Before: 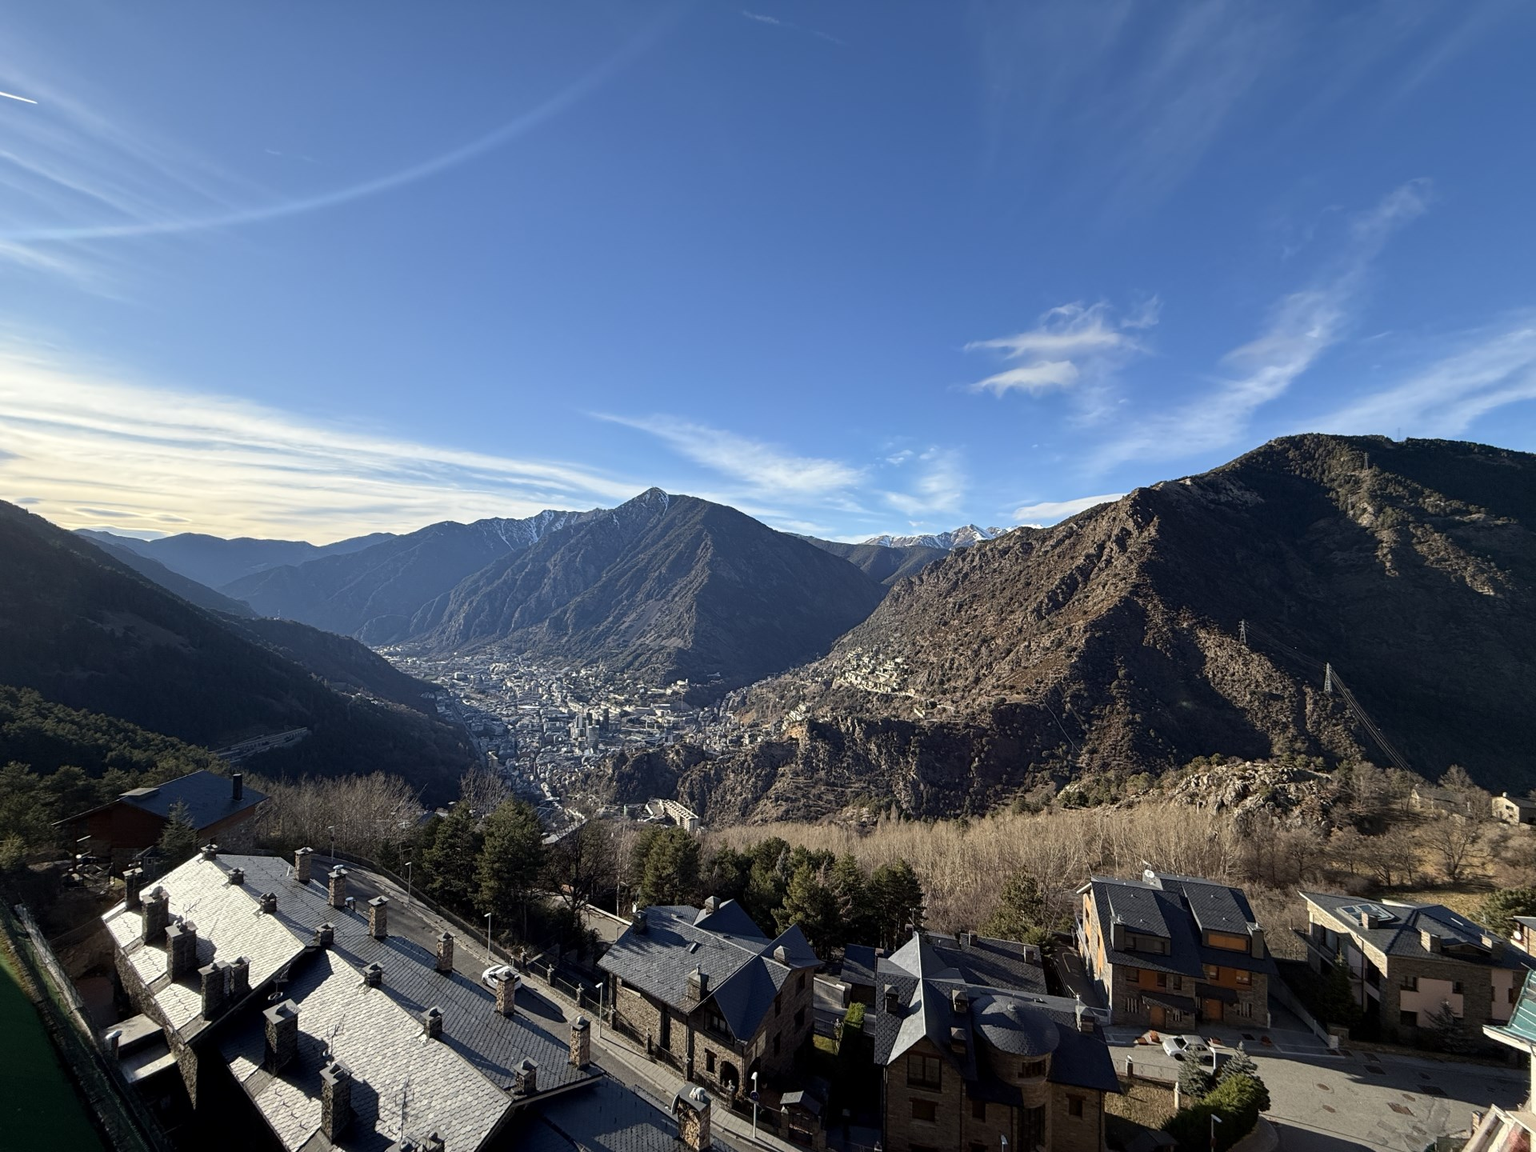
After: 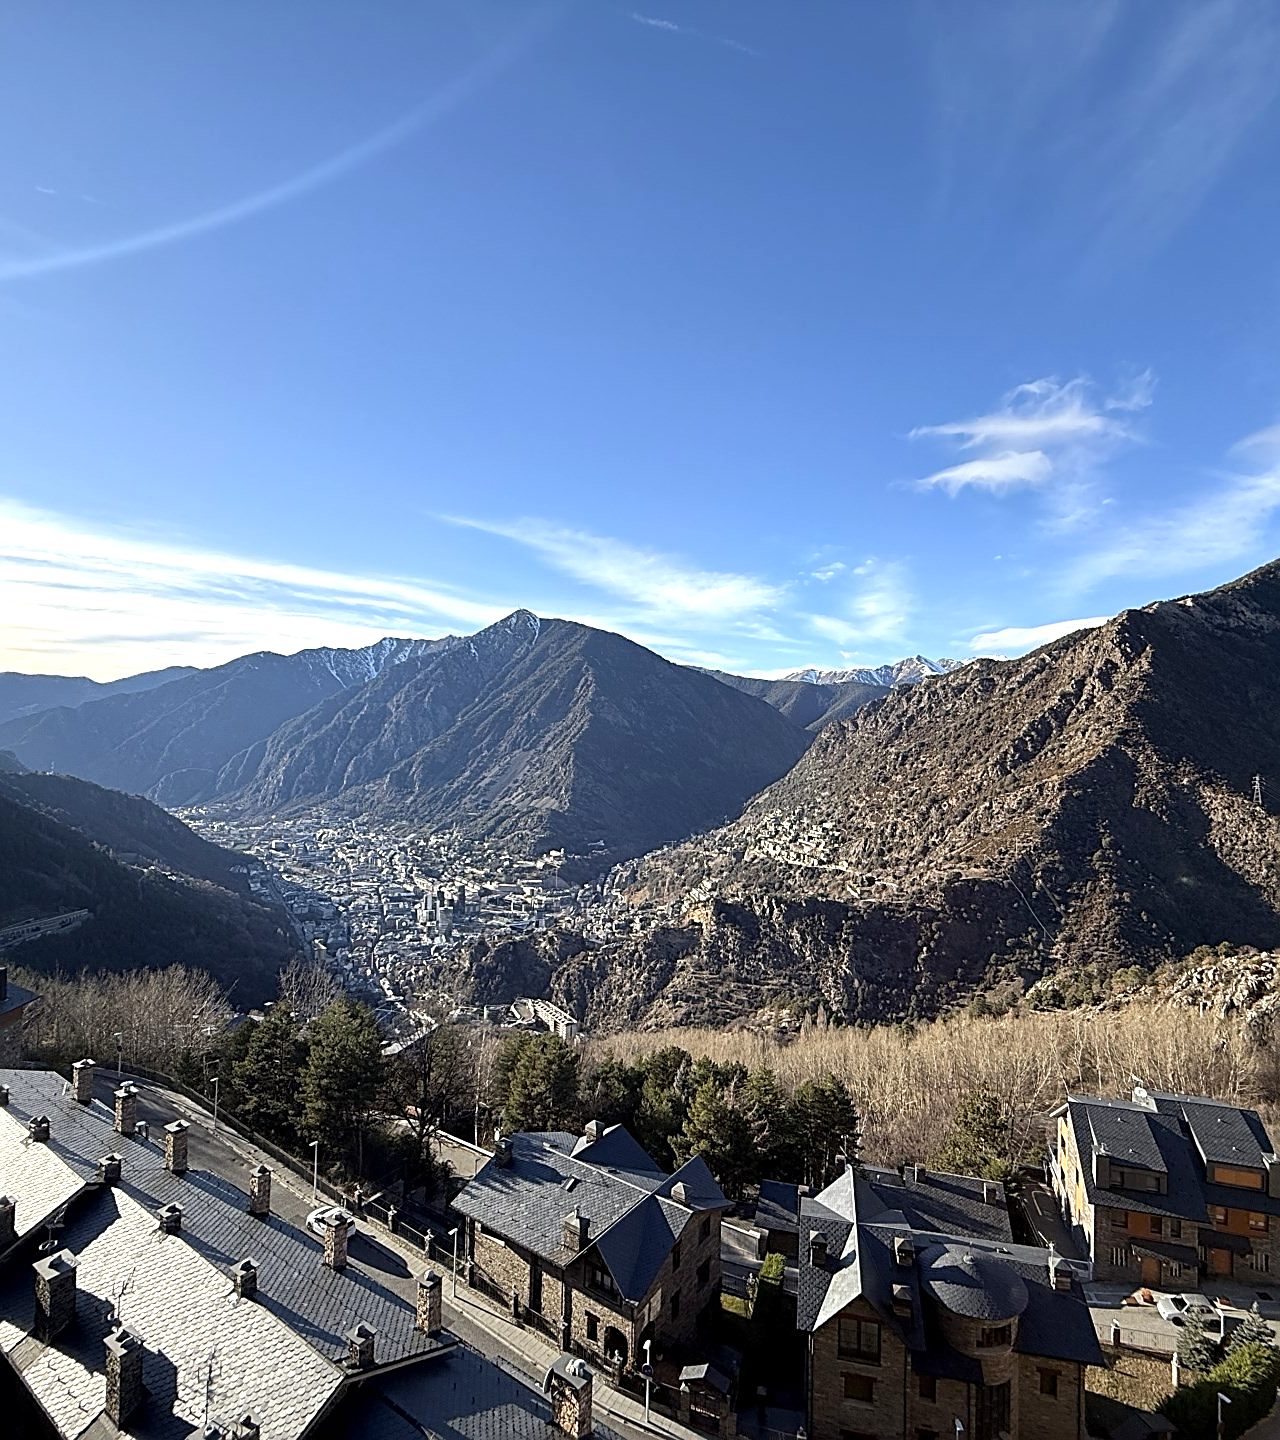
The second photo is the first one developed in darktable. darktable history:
sharpen: amount 0.75
crop and rotate: left 15.446%, right 17.836%
exposure: exposure 0.515 EV, compensate highlight preservation false
tone equalizer: on, module defaults
